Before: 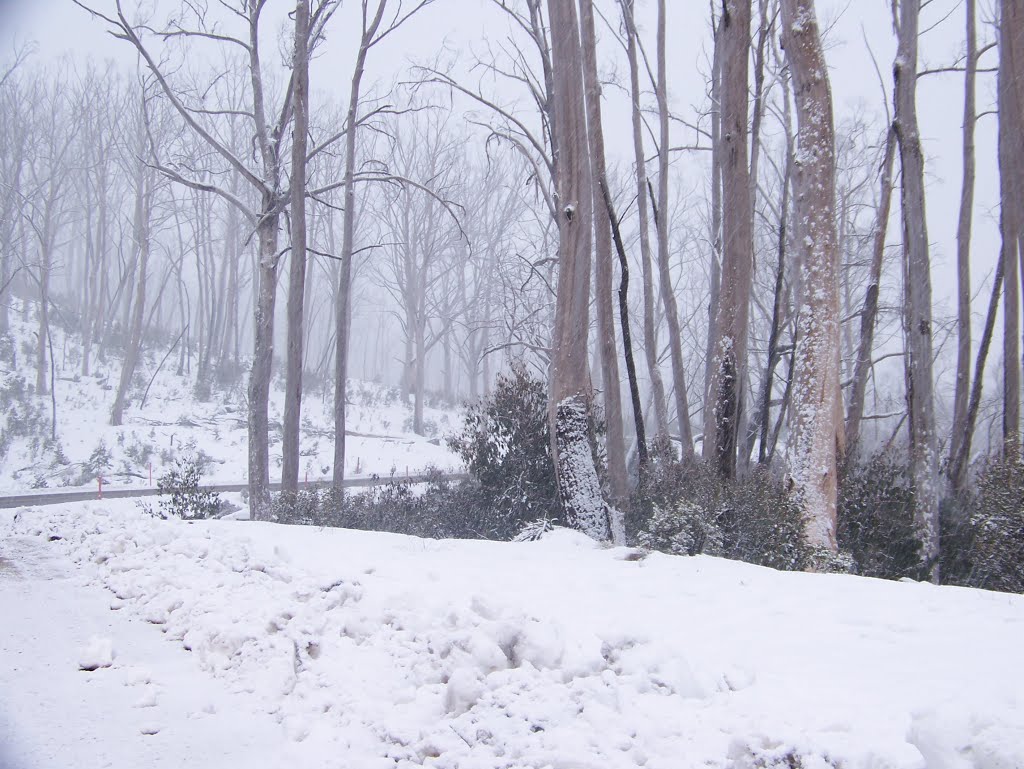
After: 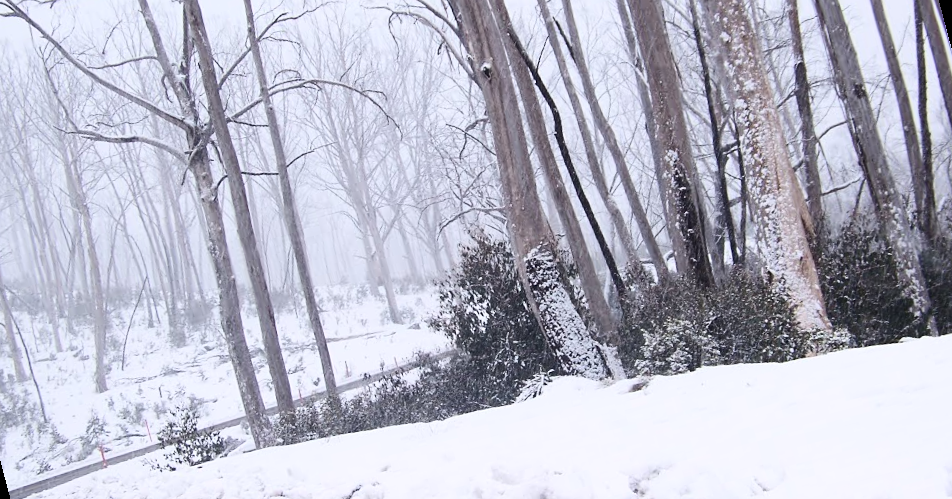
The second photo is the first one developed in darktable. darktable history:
rotate and perspective: rotation -14.8°, crop left 0.1, crop right 0.903, crop top 0.25, crop bottom 0.748
sharpen: amount 0.2
contrast brightness saturation: contrast 0.28
